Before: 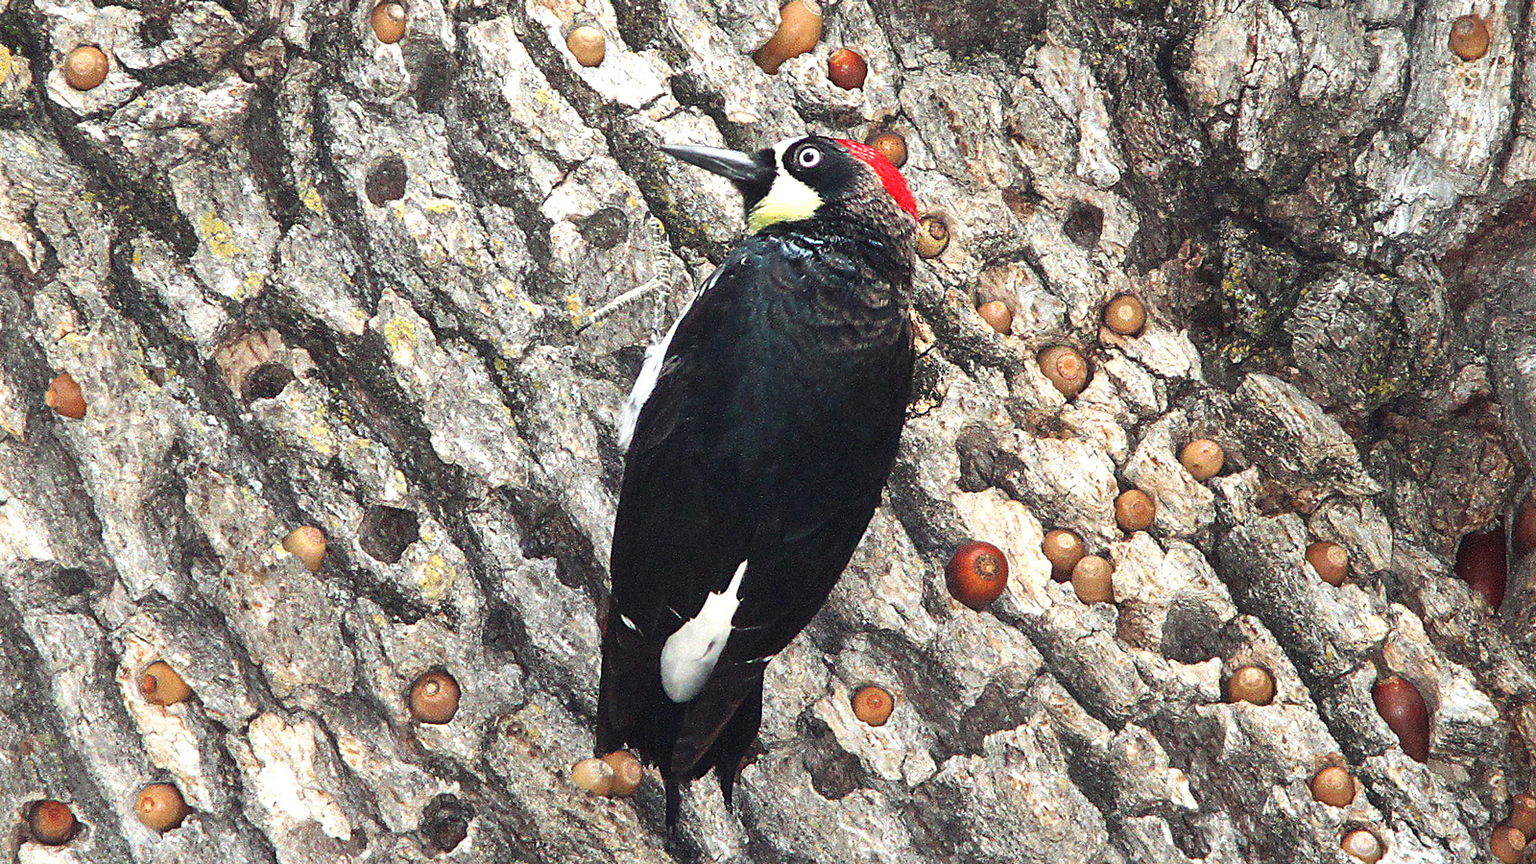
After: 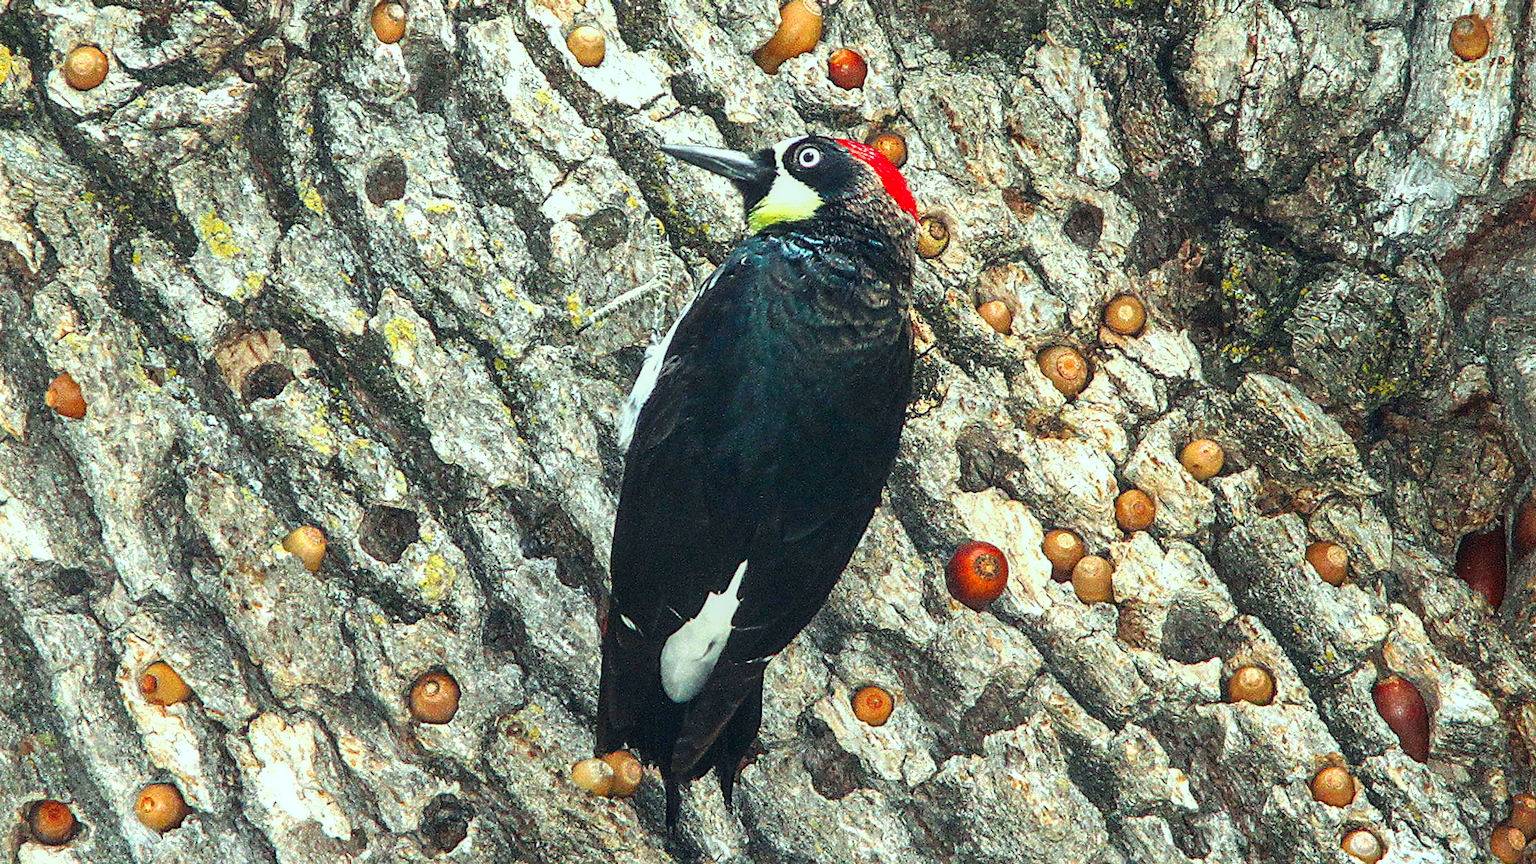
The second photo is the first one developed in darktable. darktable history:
local contrast: on, module defaults
color correction: highlights a* -7.32, highlights b* 1.49, shadows a* -3.3, saturation 1.43
